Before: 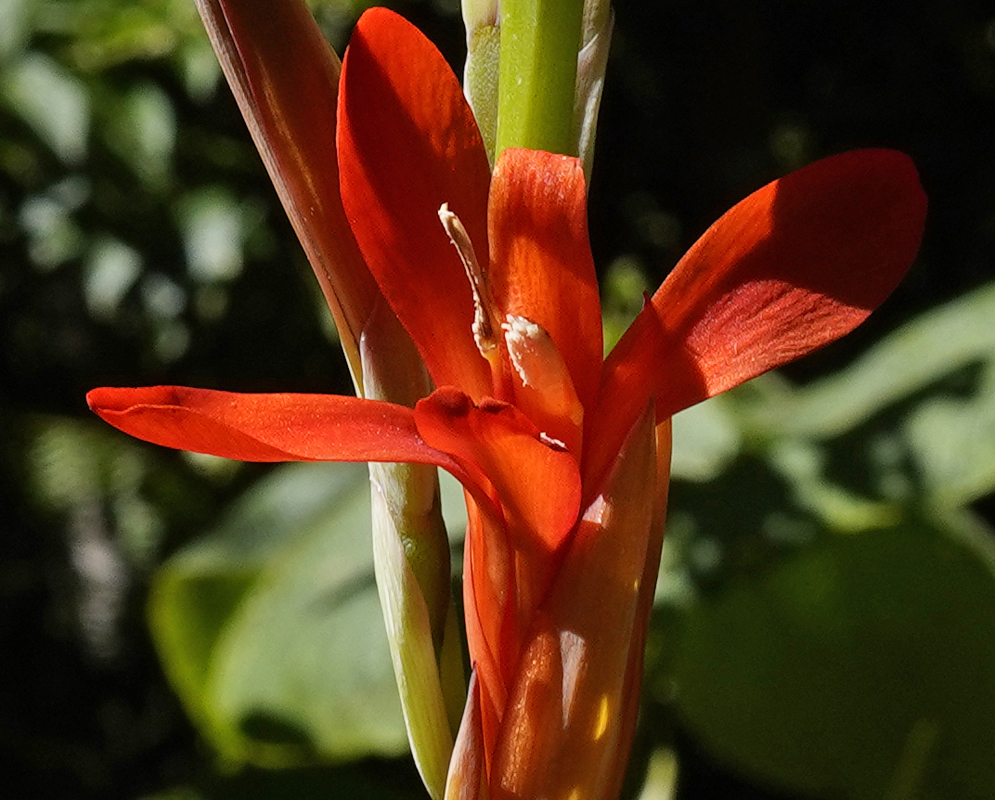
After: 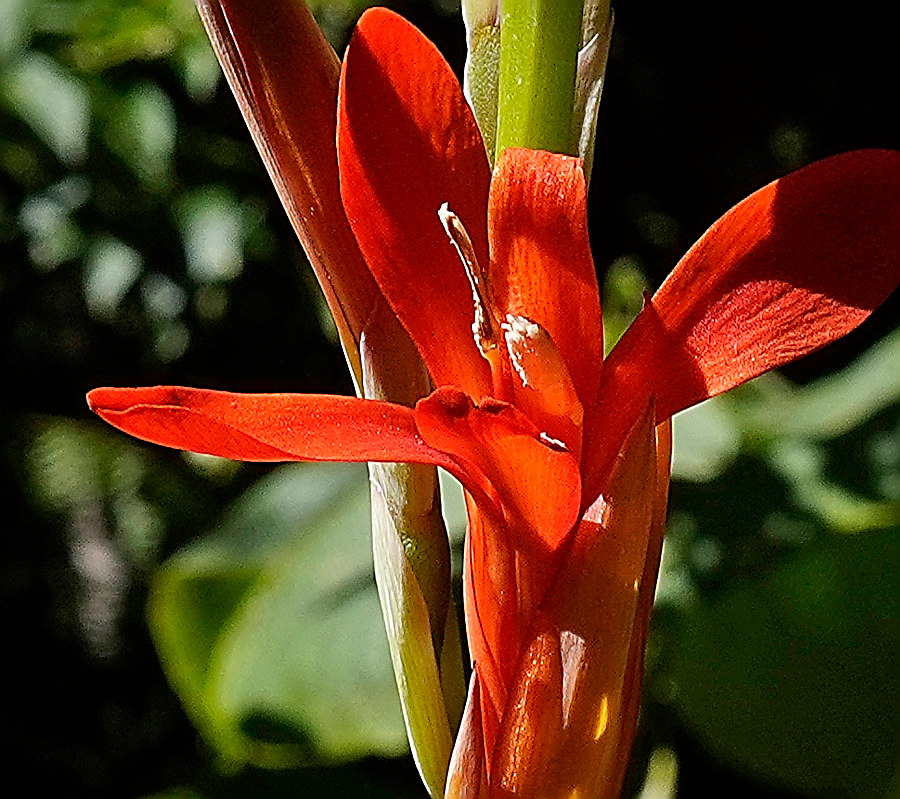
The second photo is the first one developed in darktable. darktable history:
crop: right 9.509%, bottom 0.031%
sharpen: amount 2
